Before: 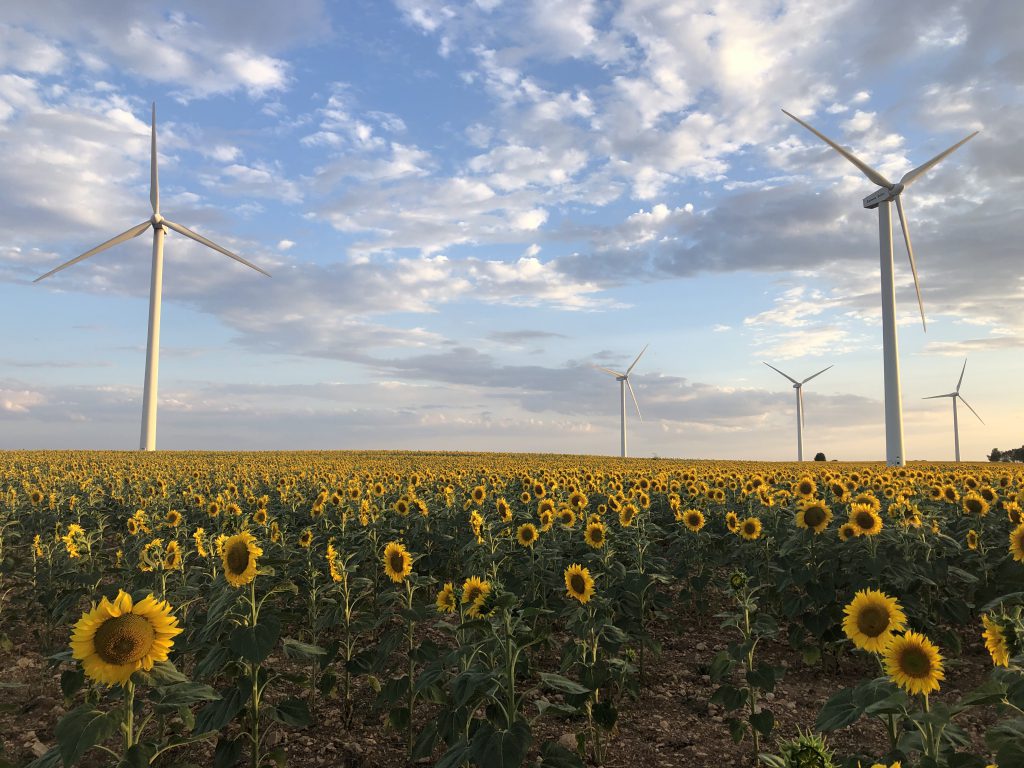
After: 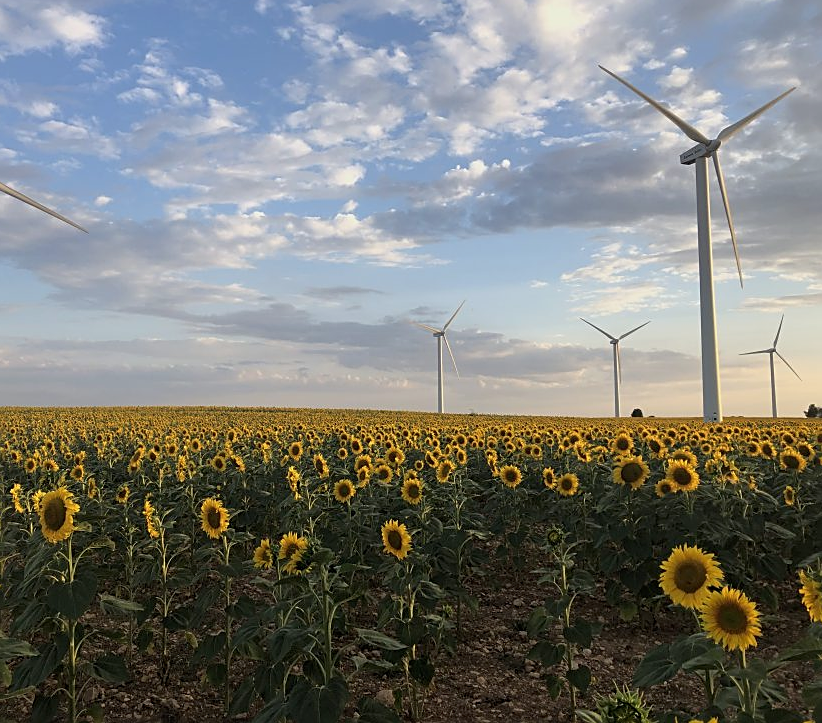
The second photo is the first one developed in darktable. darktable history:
sharpen: on, module defaults
crop and rotate: left 17.959%, top 5.771%, right 1.742%
exposure: exposure -0.242 EV, compensate highlight preservation false
